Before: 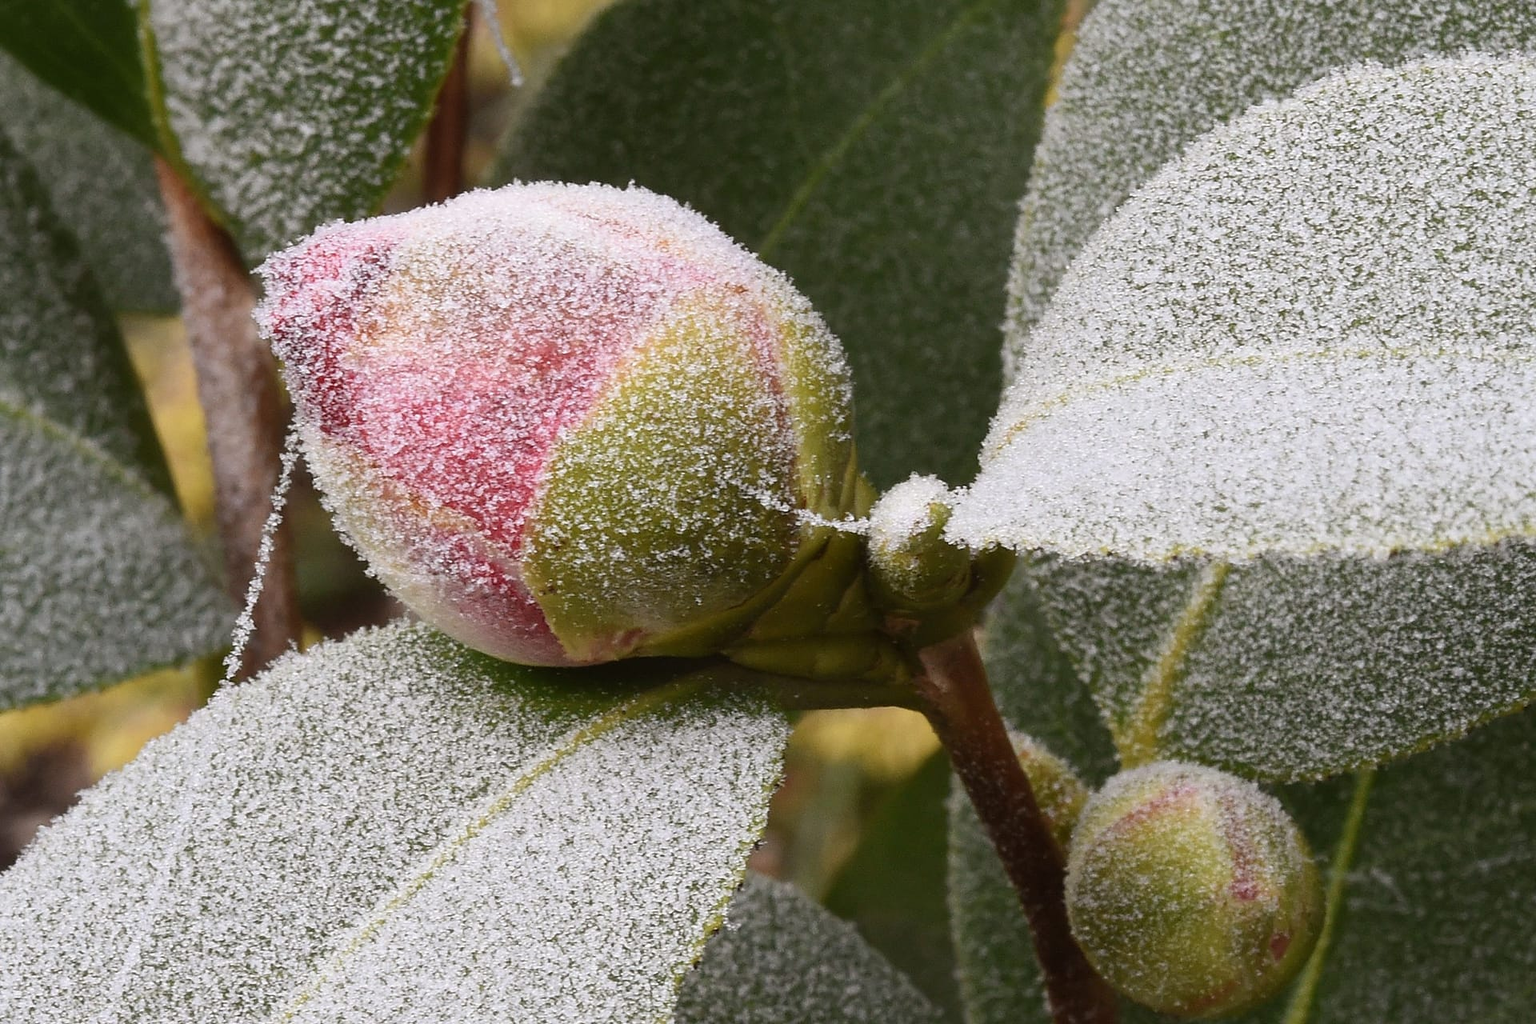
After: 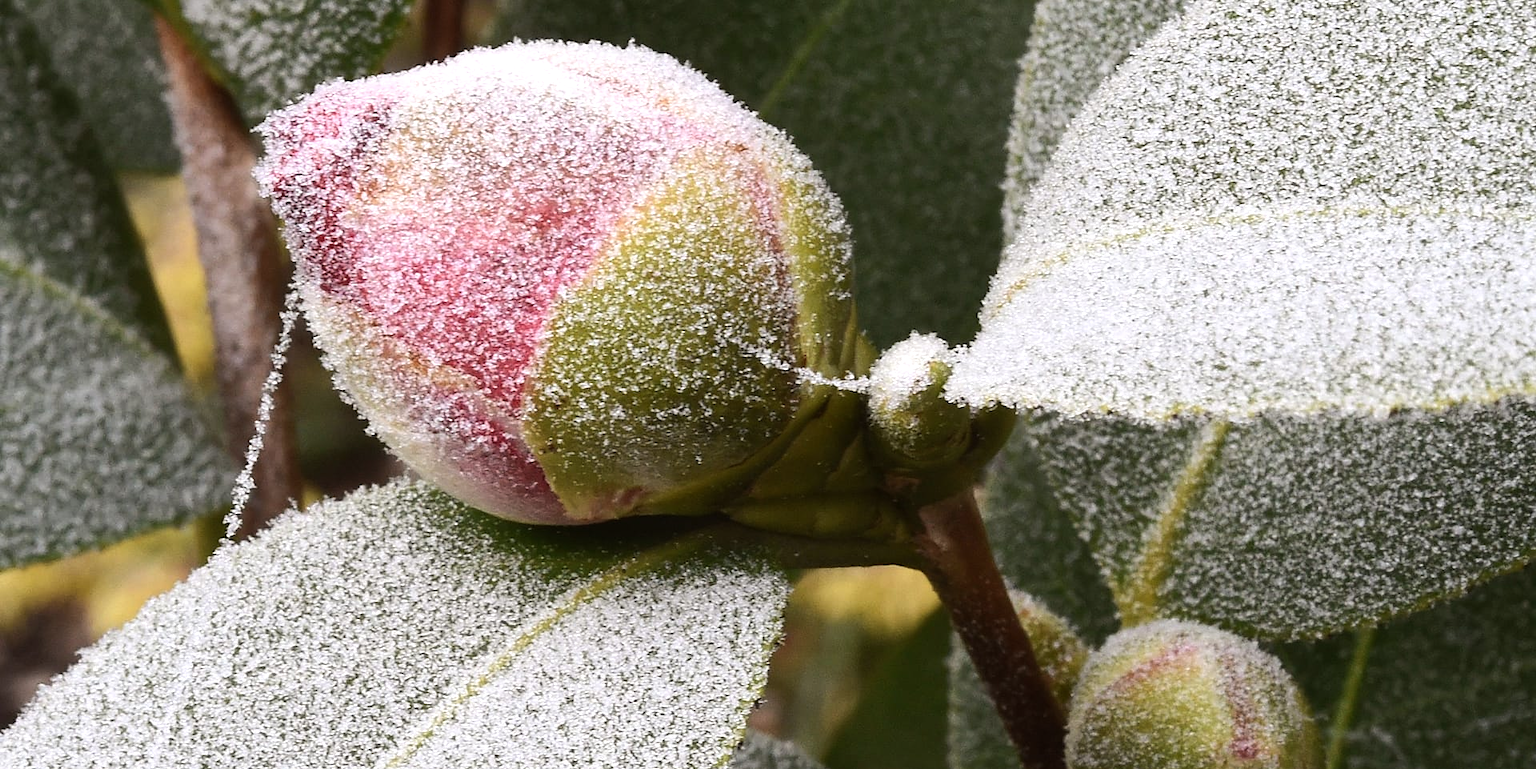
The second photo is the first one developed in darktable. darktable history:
tone equalizer: -8 EV -0.418 EV, -7 EV -0.421 EV, -6 EV -0.297 EV, -5 EV -0.256 EV, -3 EV 0.225 EV, -2 EV 0.311 EV, -1 EV 0.382 EV, +0 EV 0.444 EV, edges refinement/feathering 500, mask exposure compensation -1.57 EV, preserve details no
levels: levels [0, 0.498, 0.996]
crop: top 13.846%, bottom 10.992%
